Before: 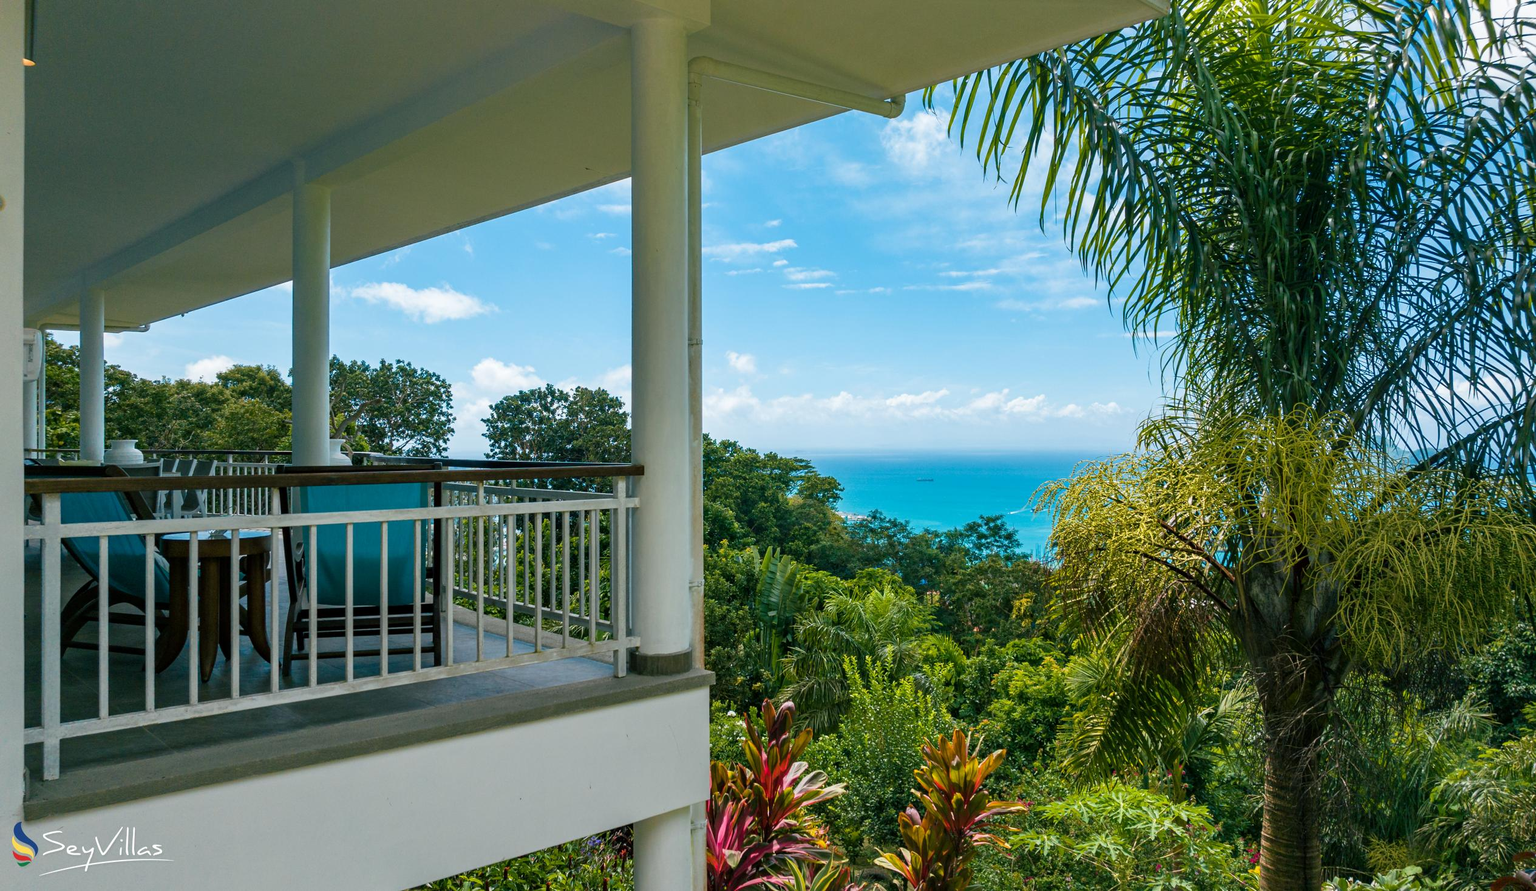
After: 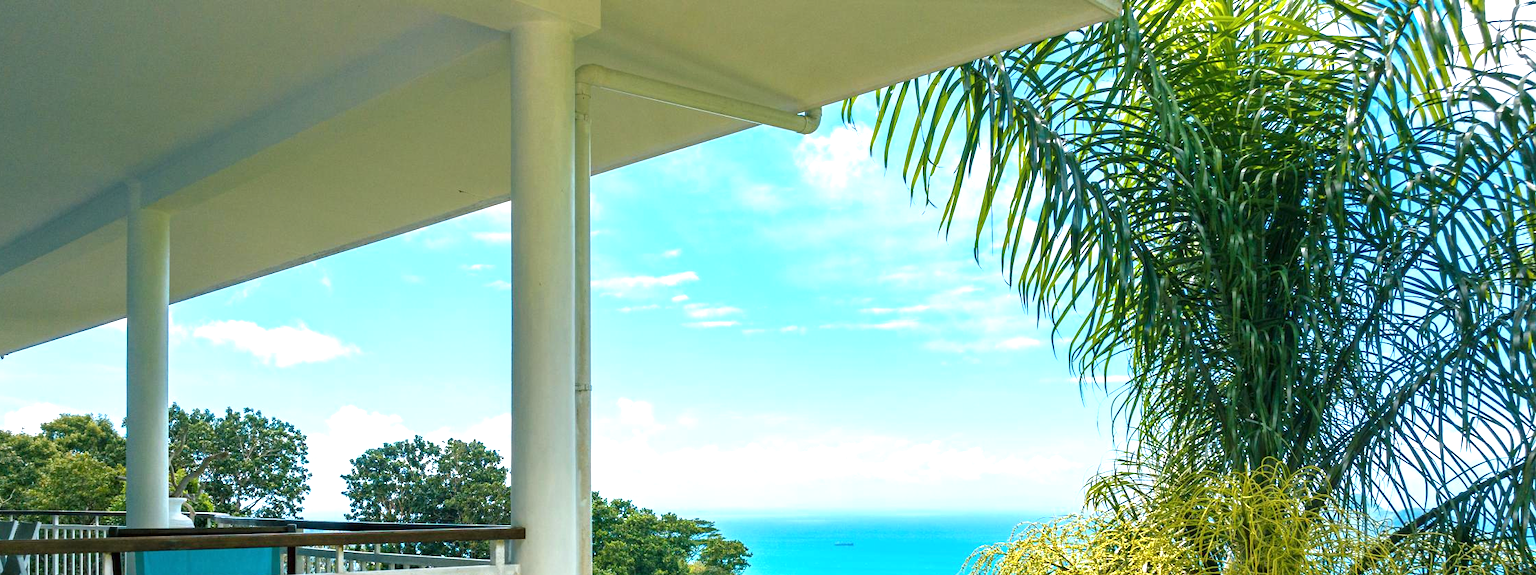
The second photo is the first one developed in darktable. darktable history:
color calibration: illuminant same as pipeline (D50), x 0.345, y 0.357, temperature 4986.01 K
exposure: black level correction 0, exposure 0.948 EV, compensate highlight preservation false
crop and rotate: left 11.787%, bottom 42.97%
